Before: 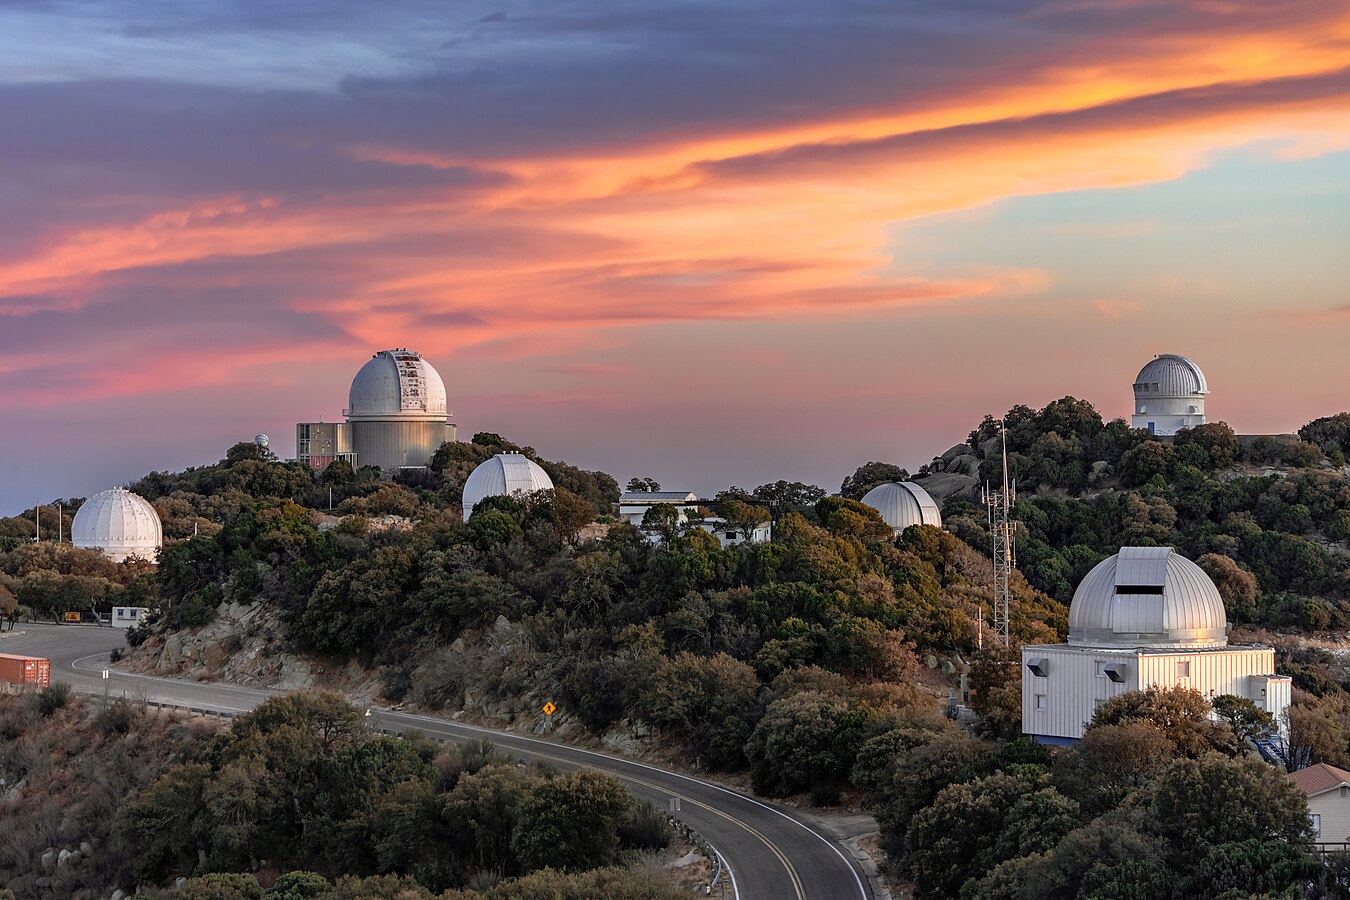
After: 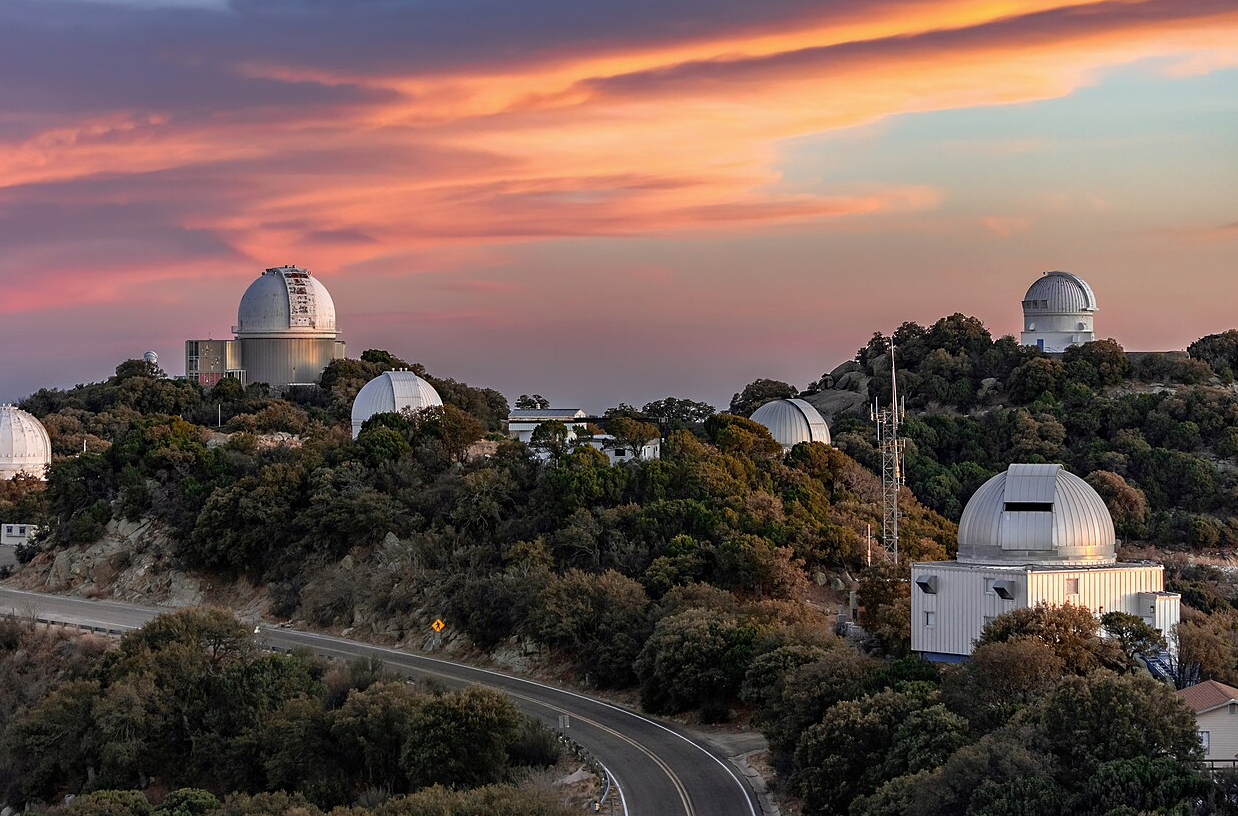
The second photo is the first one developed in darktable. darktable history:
contrast brightness saturation: contrast 0.03, brightness -0.04
crop and rotate: left 8.262%, top 9.226%
sharpen: radius 5.325, amount 0.312, threshold 26.433
